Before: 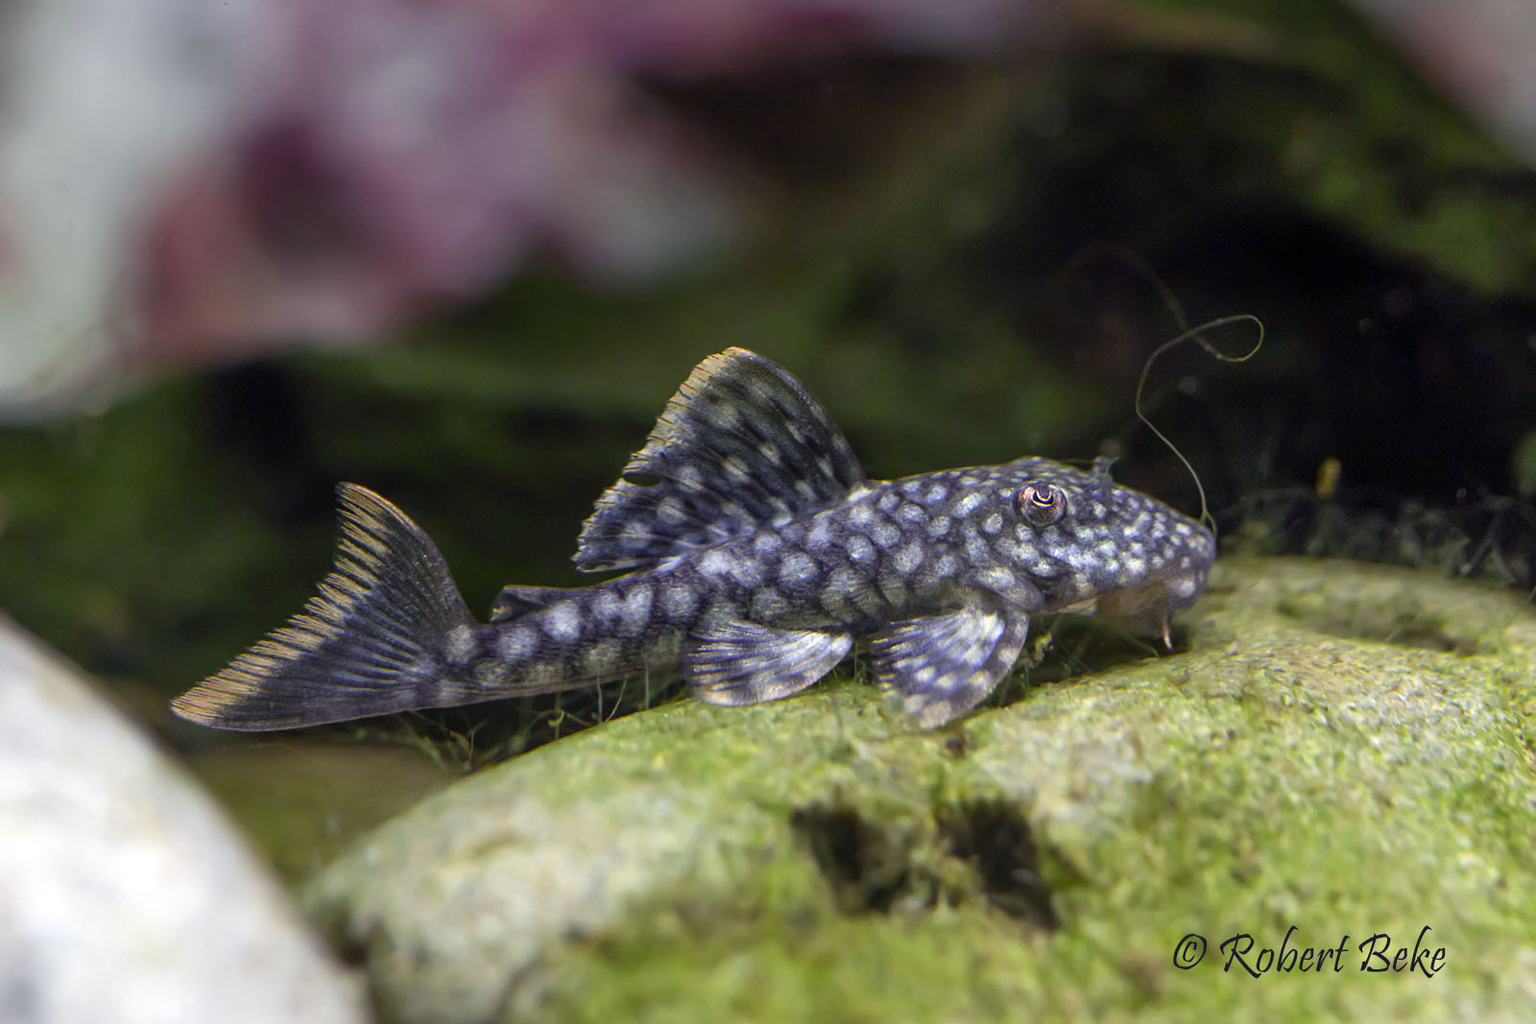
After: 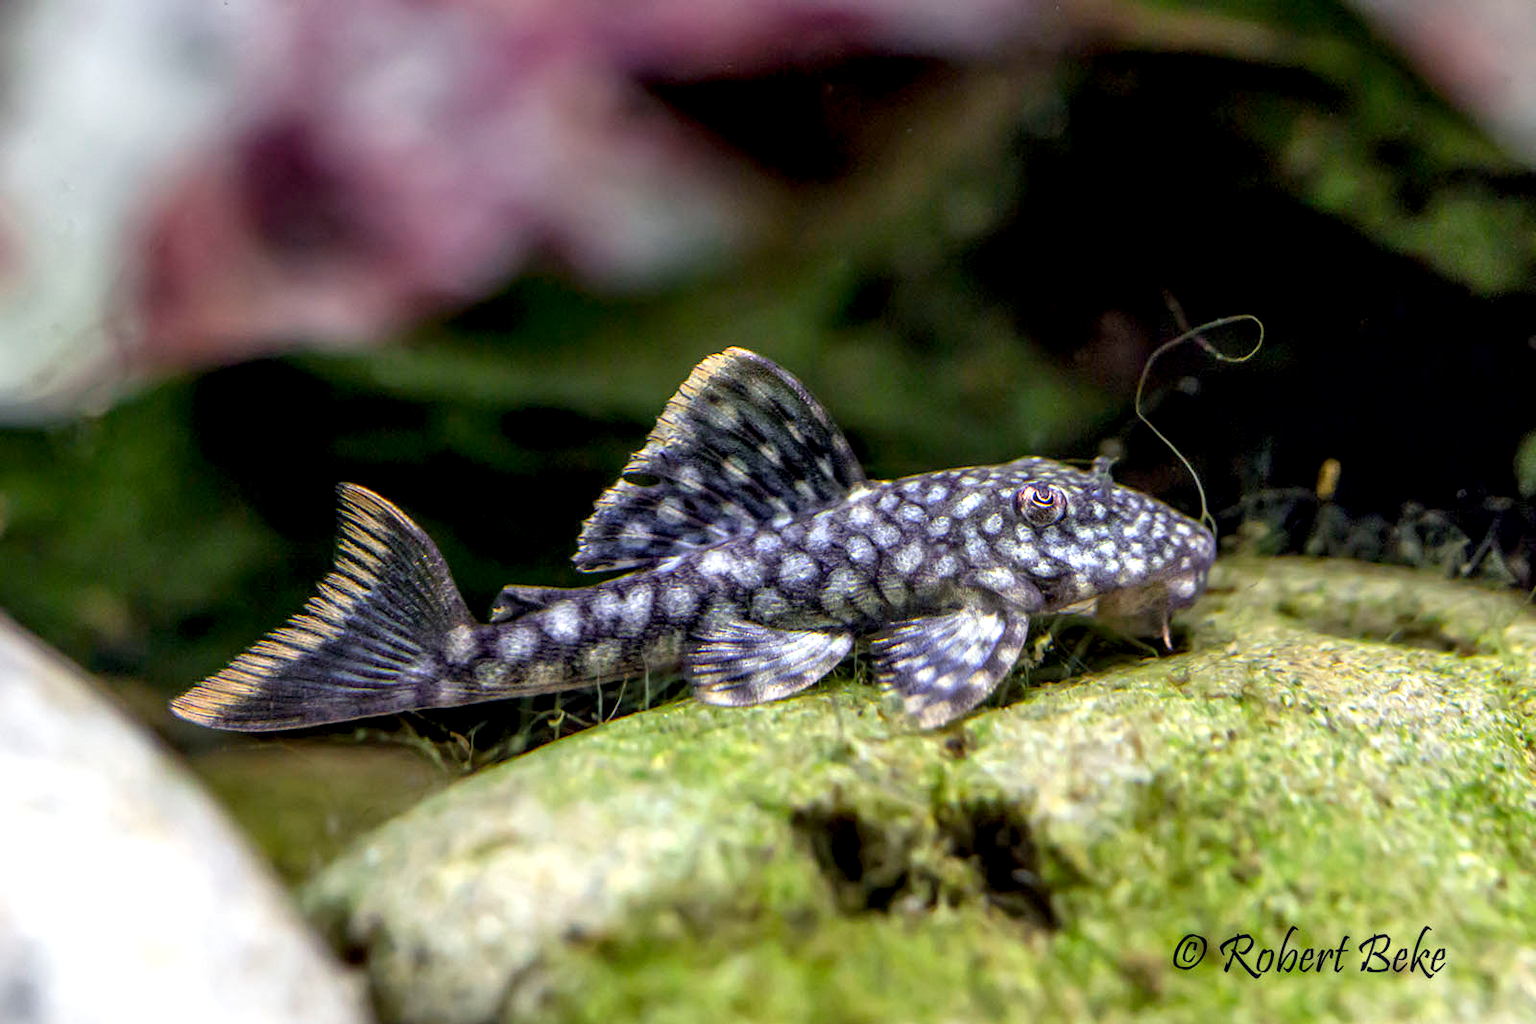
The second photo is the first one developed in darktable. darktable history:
local contrast: highlights 65%, shadows 54%, detail 169%, midtone range 0.514
shadows and highlights: shadows -12.5, white point adjustment 4, highlights 28.33
exposure: black level correction 0.005, exposure 0.014 EV, compensate highlight preservation false
contrast brightness saturation: contrast -0.1, brightness 0.05, saturation 0.08
